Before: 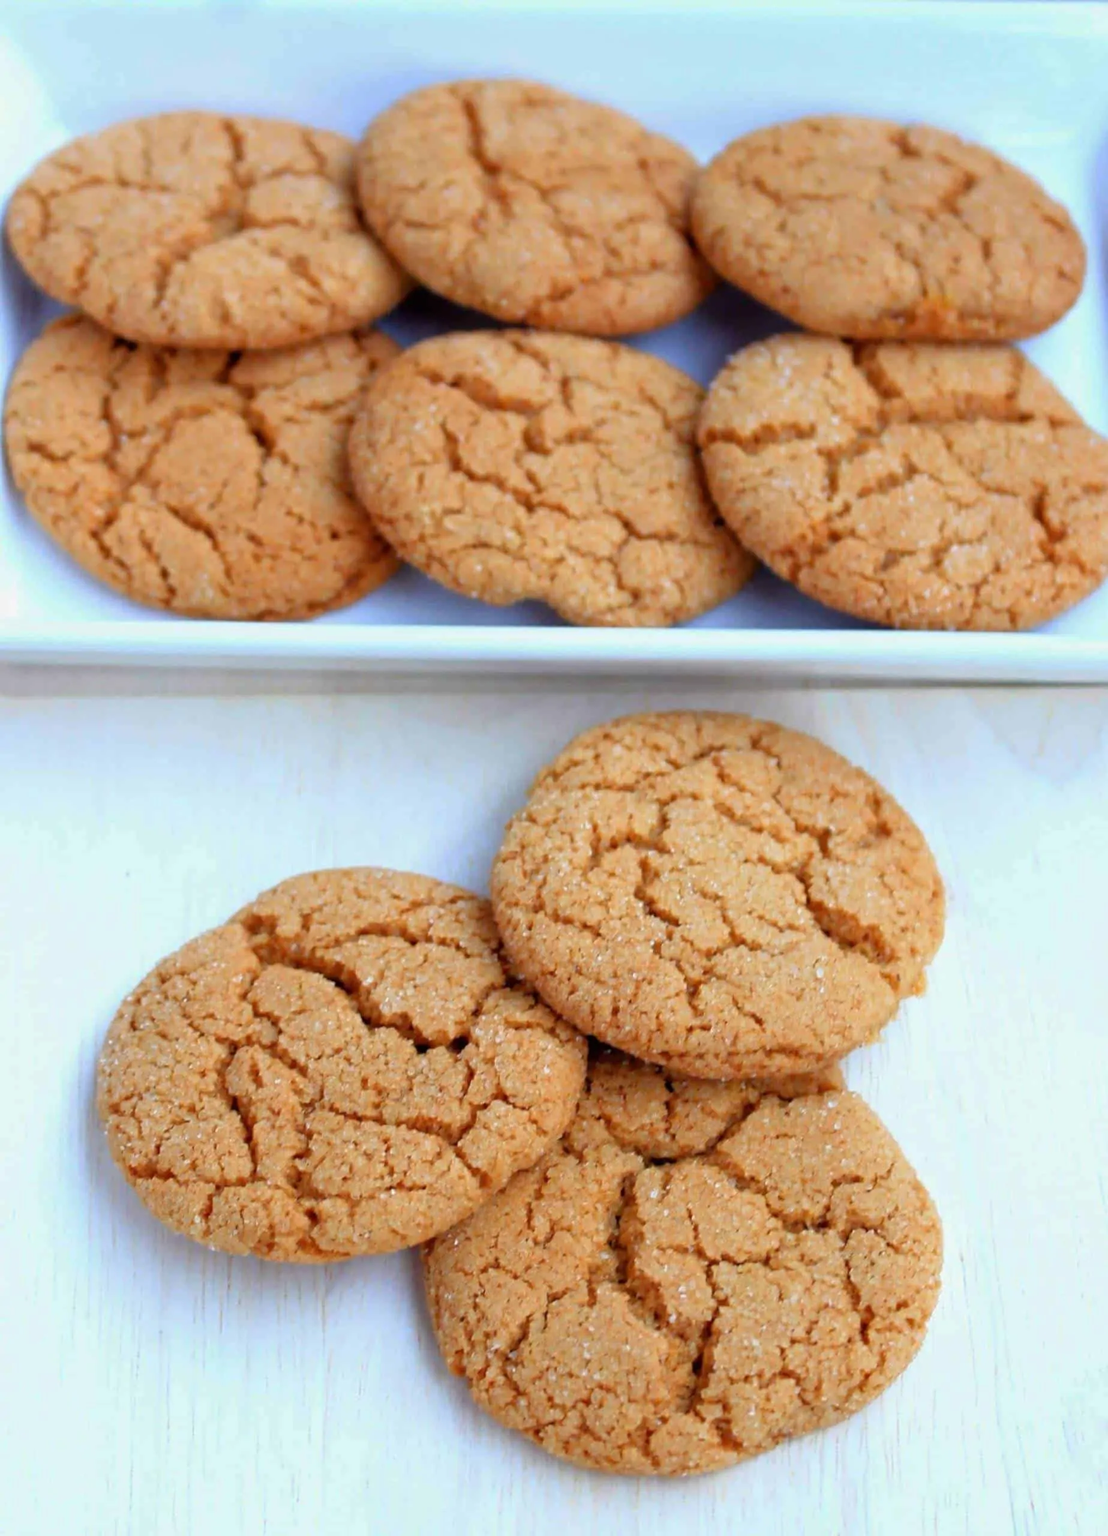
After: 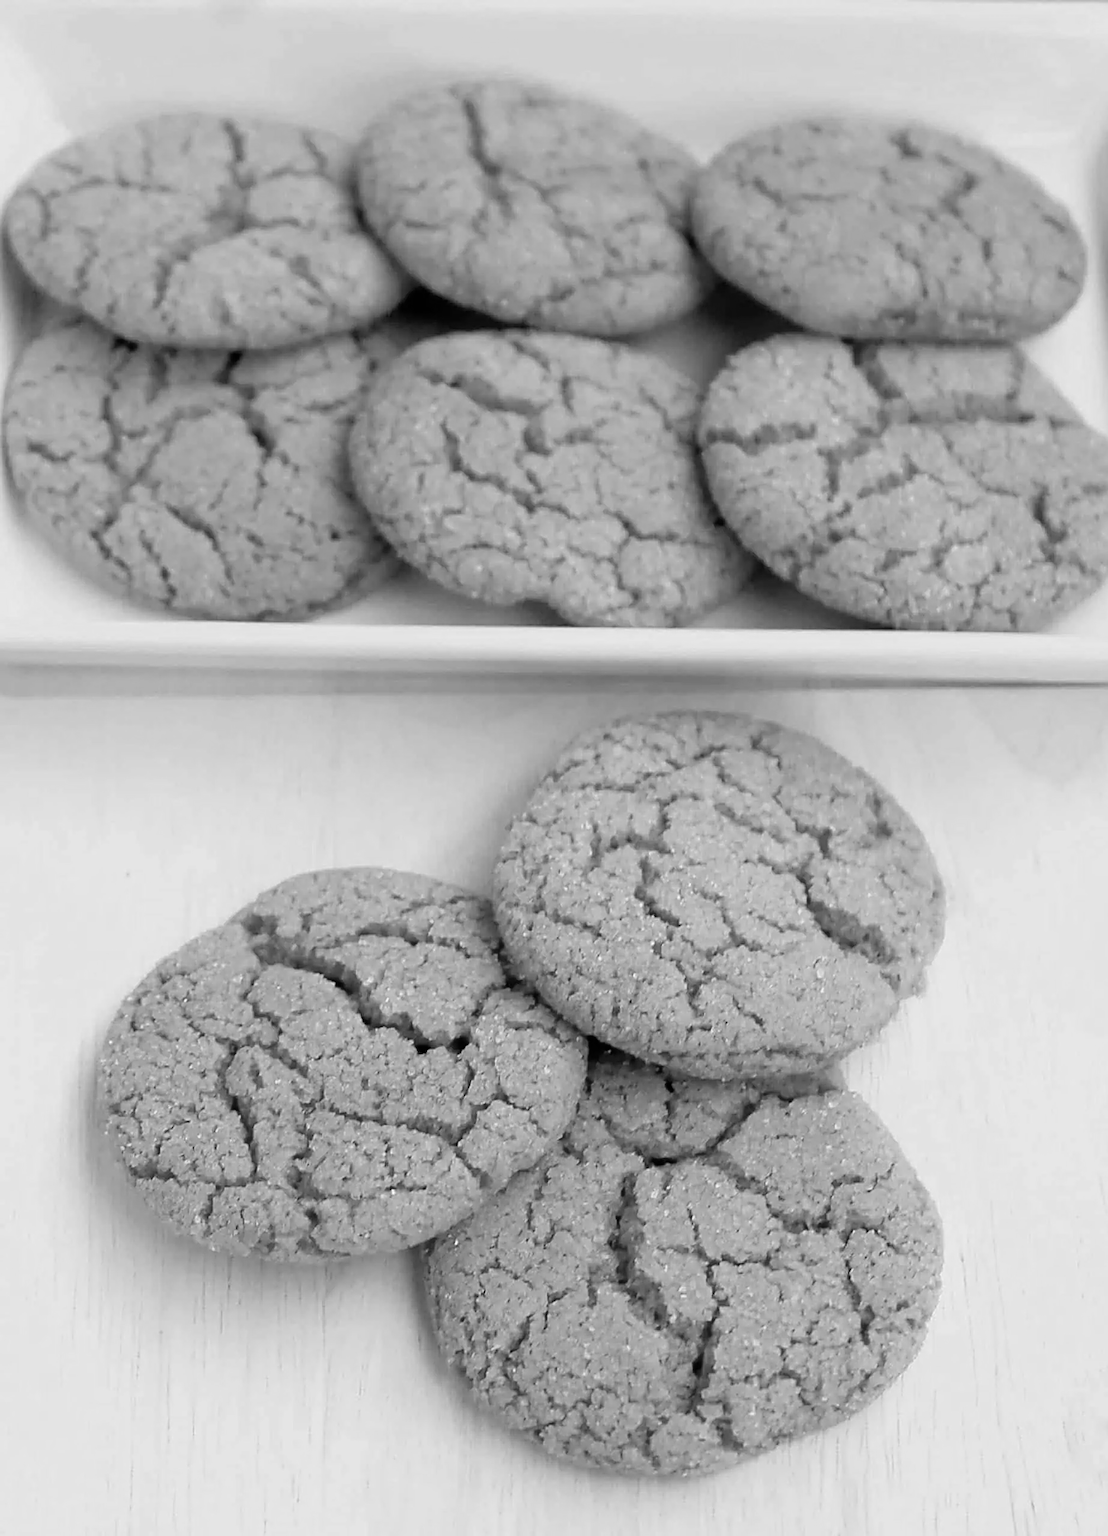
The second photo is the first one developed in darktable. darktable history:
sharpen: radius 1.685, amount 1.294
monochrome: on, module defaults
contrast brightness saturation: saturation -0.05
levels: levels [0, 0.474, 0.947]
filmic rgb: black relative exposure -15 EV, white relative exposure 3 EV, threshold 6 EV, target black luminance 0%, hardness 9.27, latitude 99%, contrast 0.912, shadows ↔ highlights balance 0.505%, add noise in highlights 0, color science v3 (2019), use custom middle-gray values true, iterations of high-quality reconstruction 0, contrast in highlights soft, enable highlight reconstruction true
